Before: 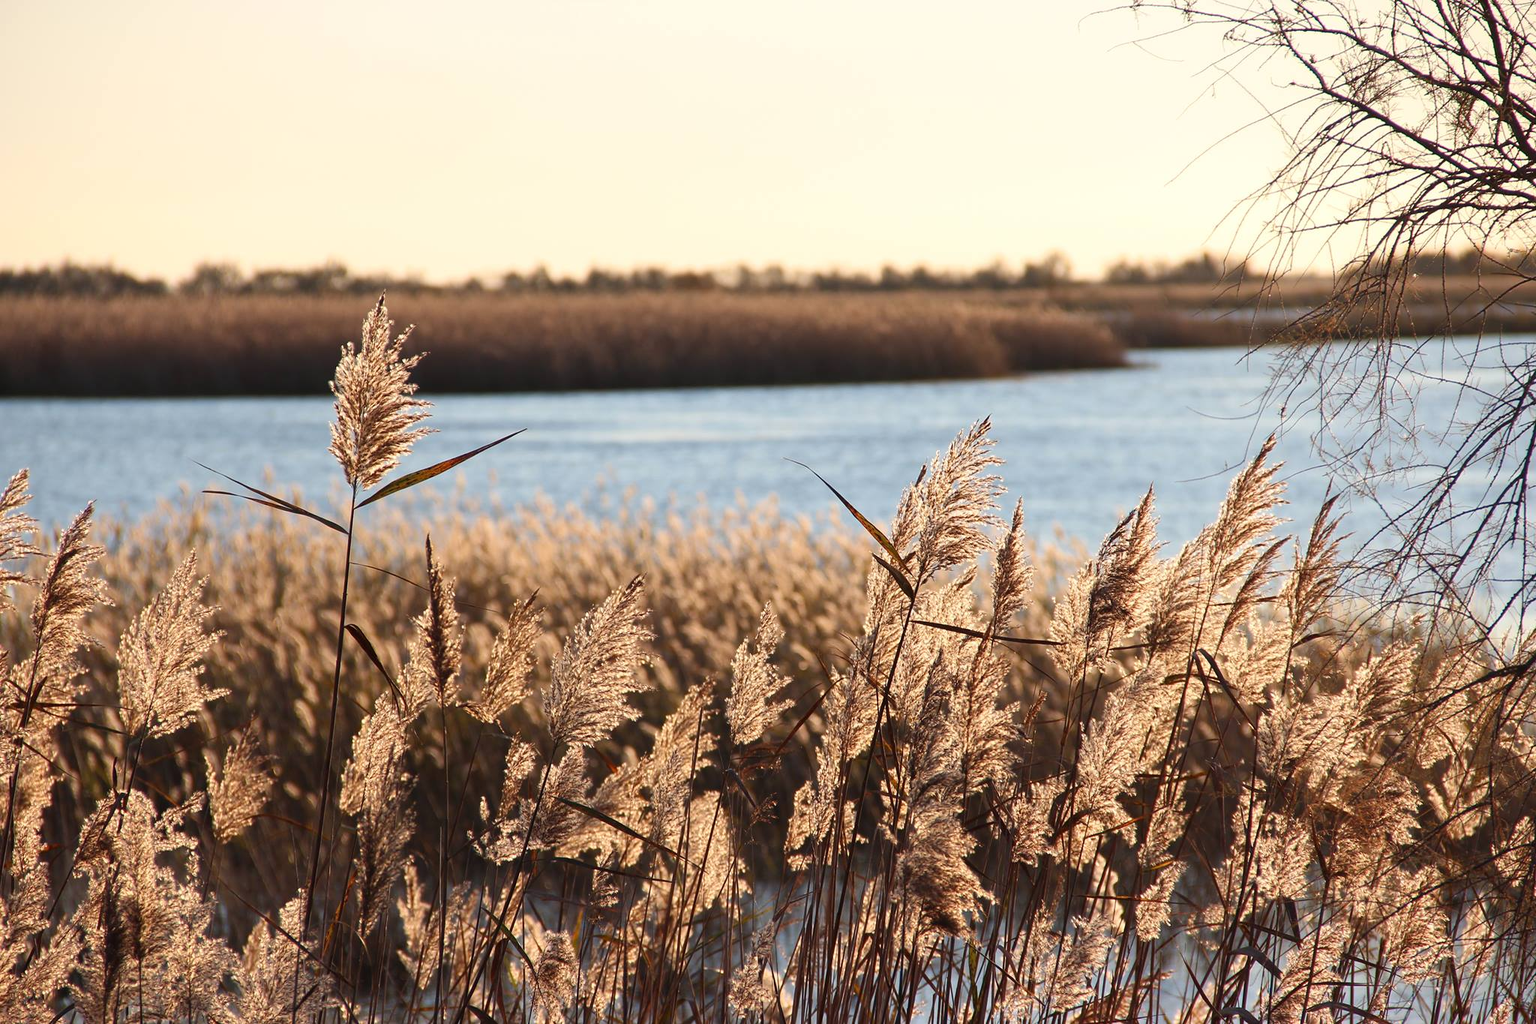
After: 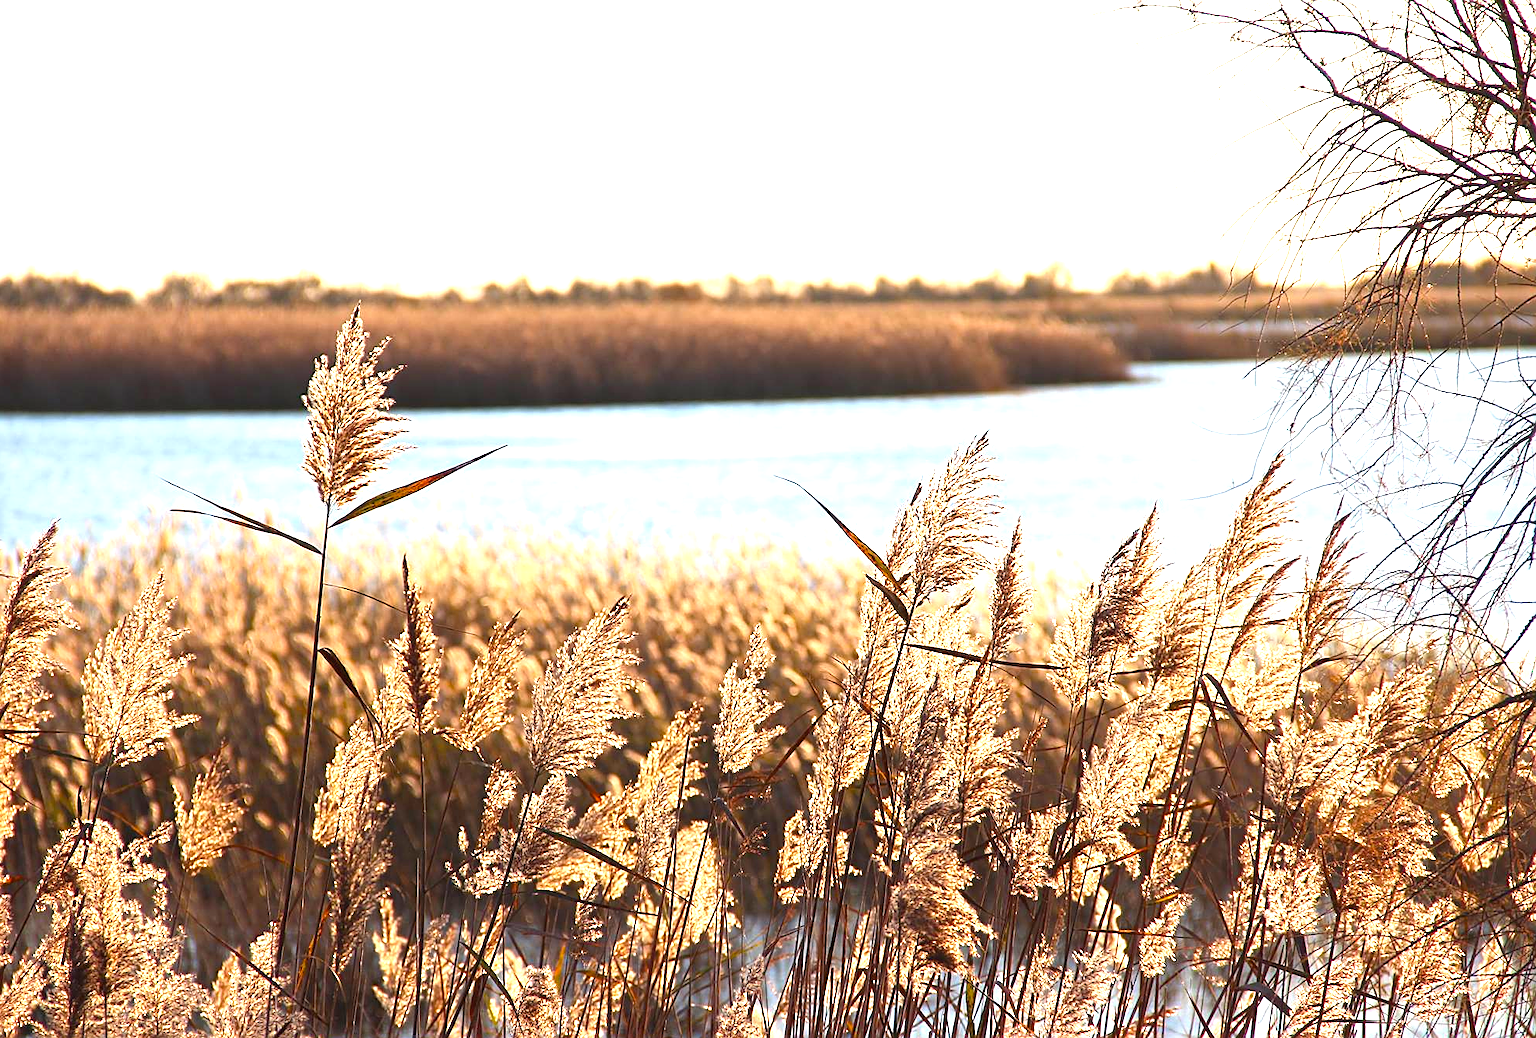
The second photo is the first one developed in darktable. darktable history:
color balance rgb: linear chroma grading › global chroma 10%, perceptual saturation grading › global saturation 5%, perceptual brilliance grading › global brilliance 4%, global vibrance 7%, saturation formula JzAzBz (2021)
sharpen: on, module defaults
crop and rotate: left 2.536%, right 1.107%, bottom 2.246%
exposure: exposure 1.15 EV, compensate highlight preservation false
